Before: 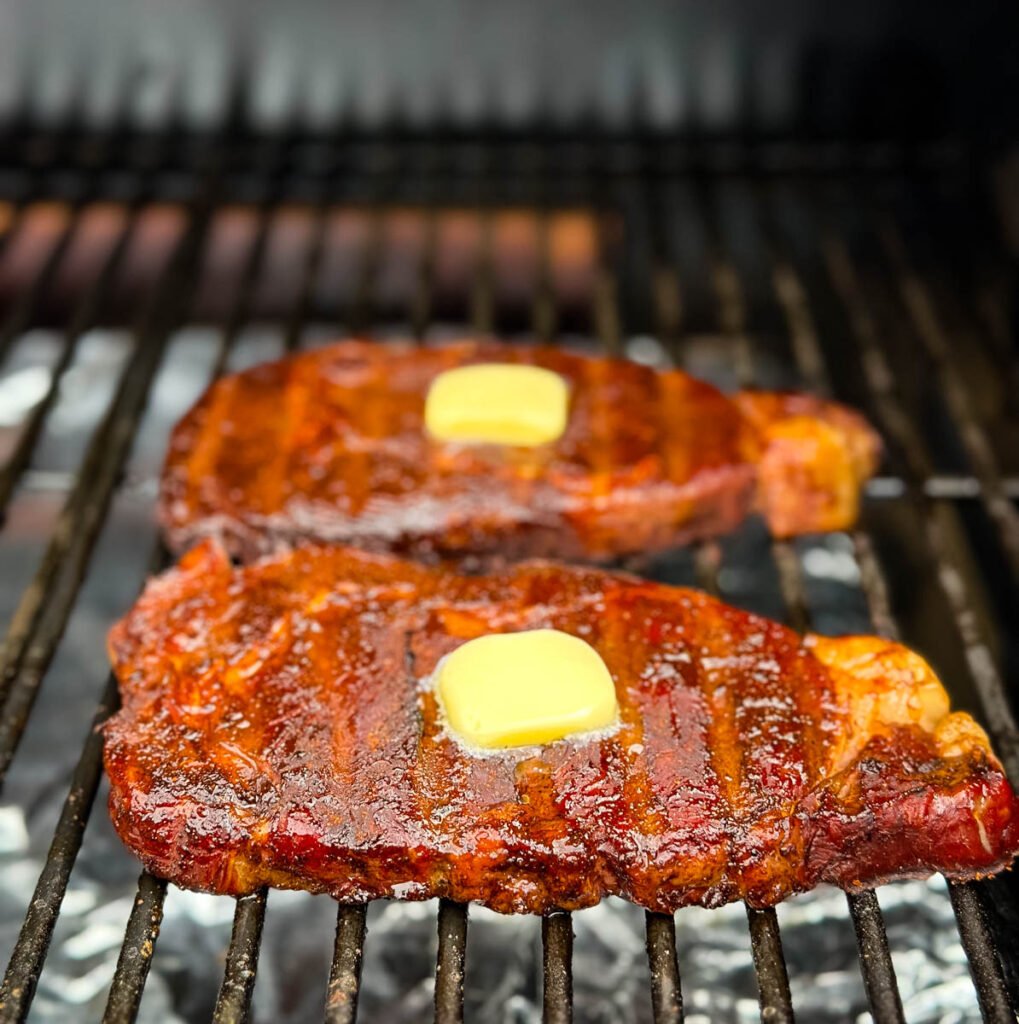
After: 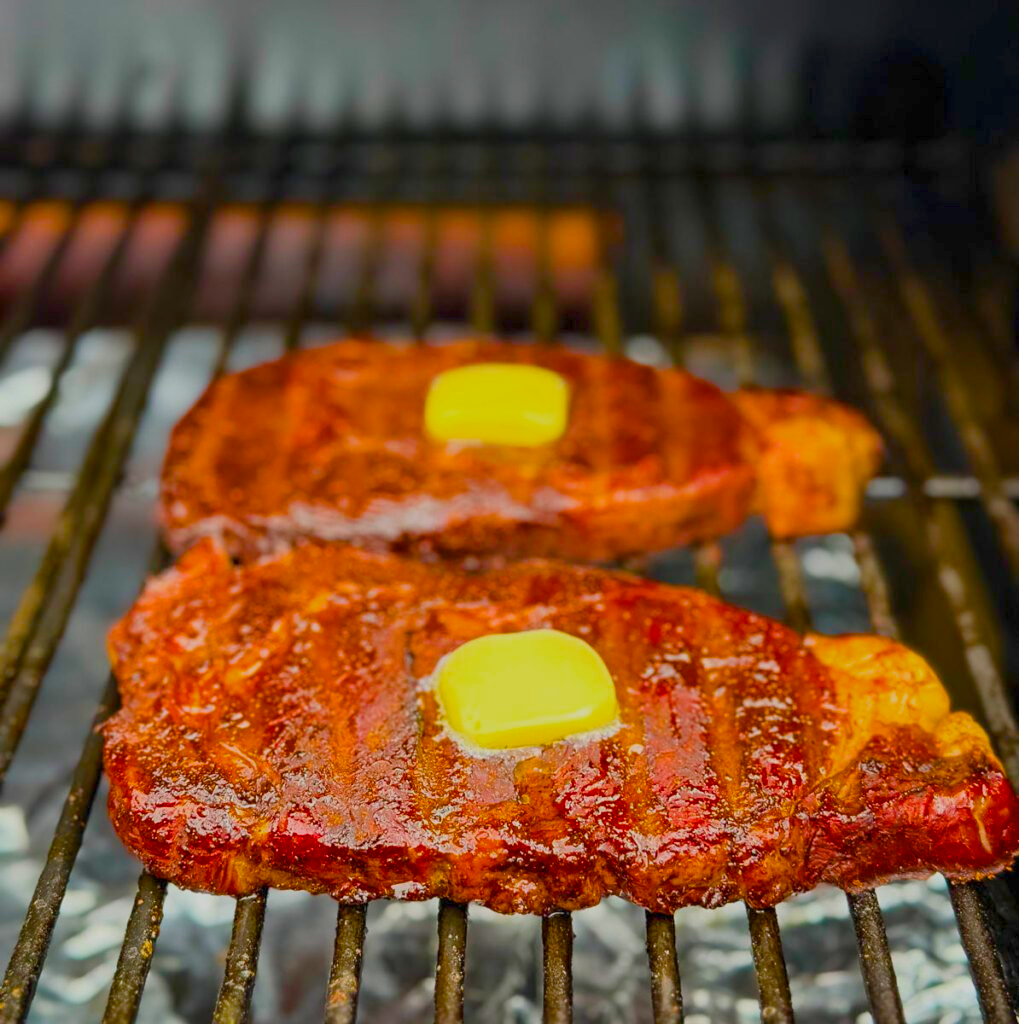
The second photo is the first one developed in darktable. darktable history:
color balance rgb: perceptual saturation grading › global saturation 37.097%, perceptual saturation grading › shadows 35.94%, global vibrance 23.67%, contrast -25.346%
